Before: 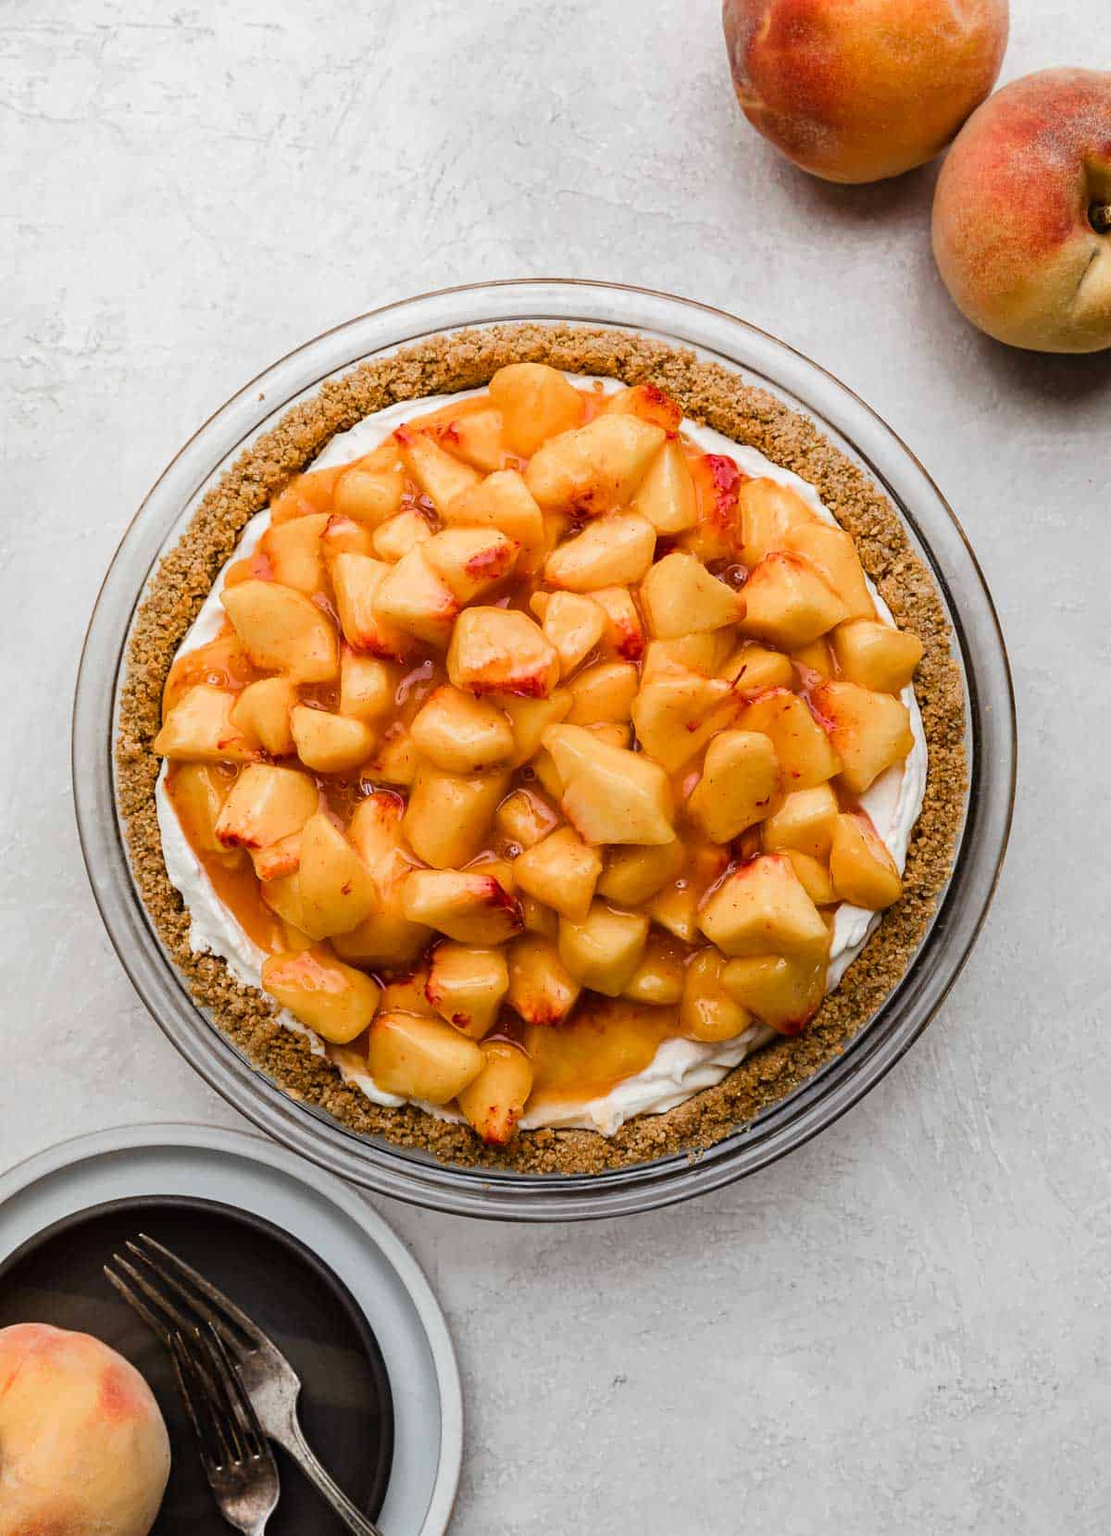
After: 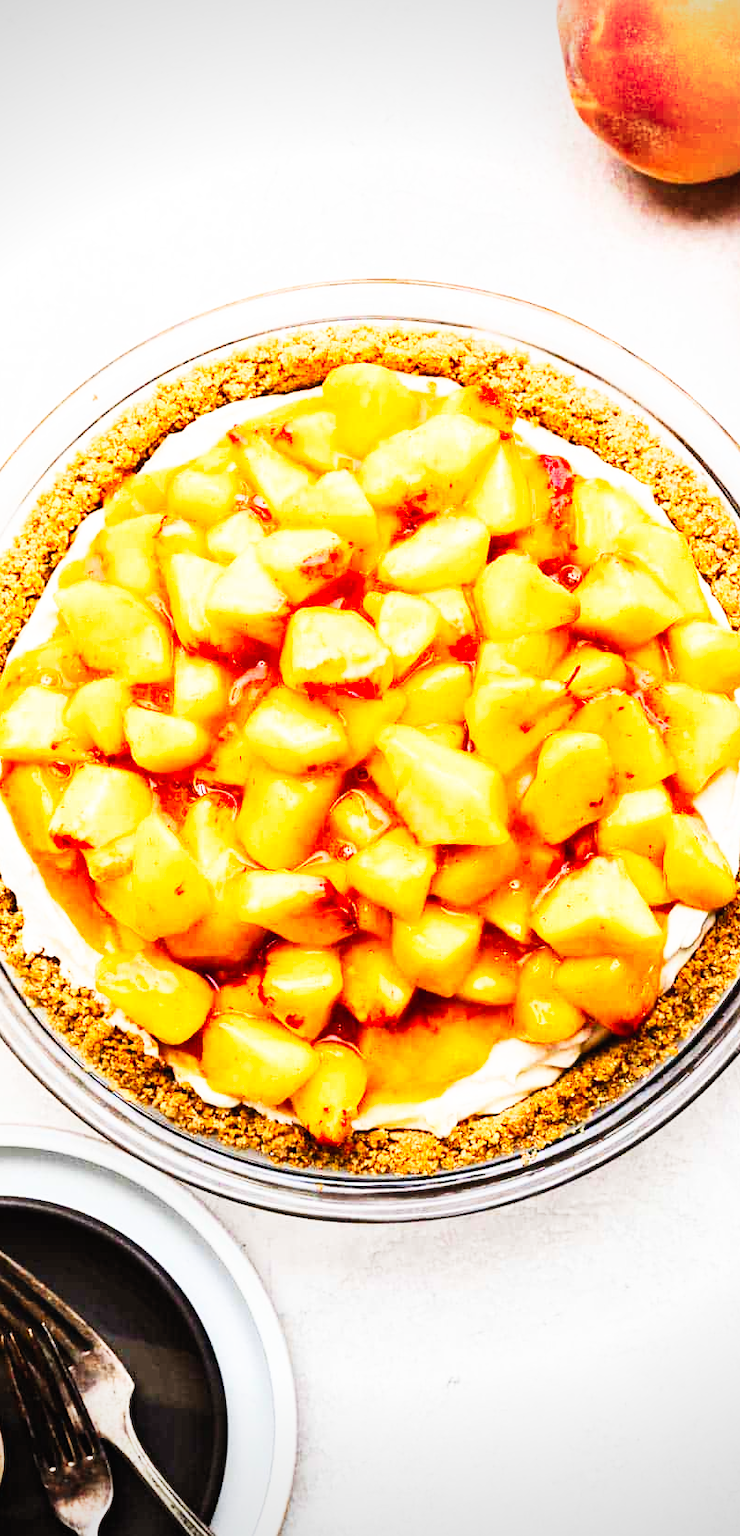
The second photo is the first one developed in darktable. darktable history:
crop and rotate: left 15.055%, right 18.278%
base curve: curves: ch0 [(0, 0) (0.007, 0.004) (0.027, 0.03) (0.046, 0.07) (0.207, 0.54) (0.442, 0.872) (0.673, 0.972) (1, 1)], preserve colors none
vignetting: on, module defaults
contrast brightness saturation: contrast 0.2, brightness 0.16, saturation 0.22
